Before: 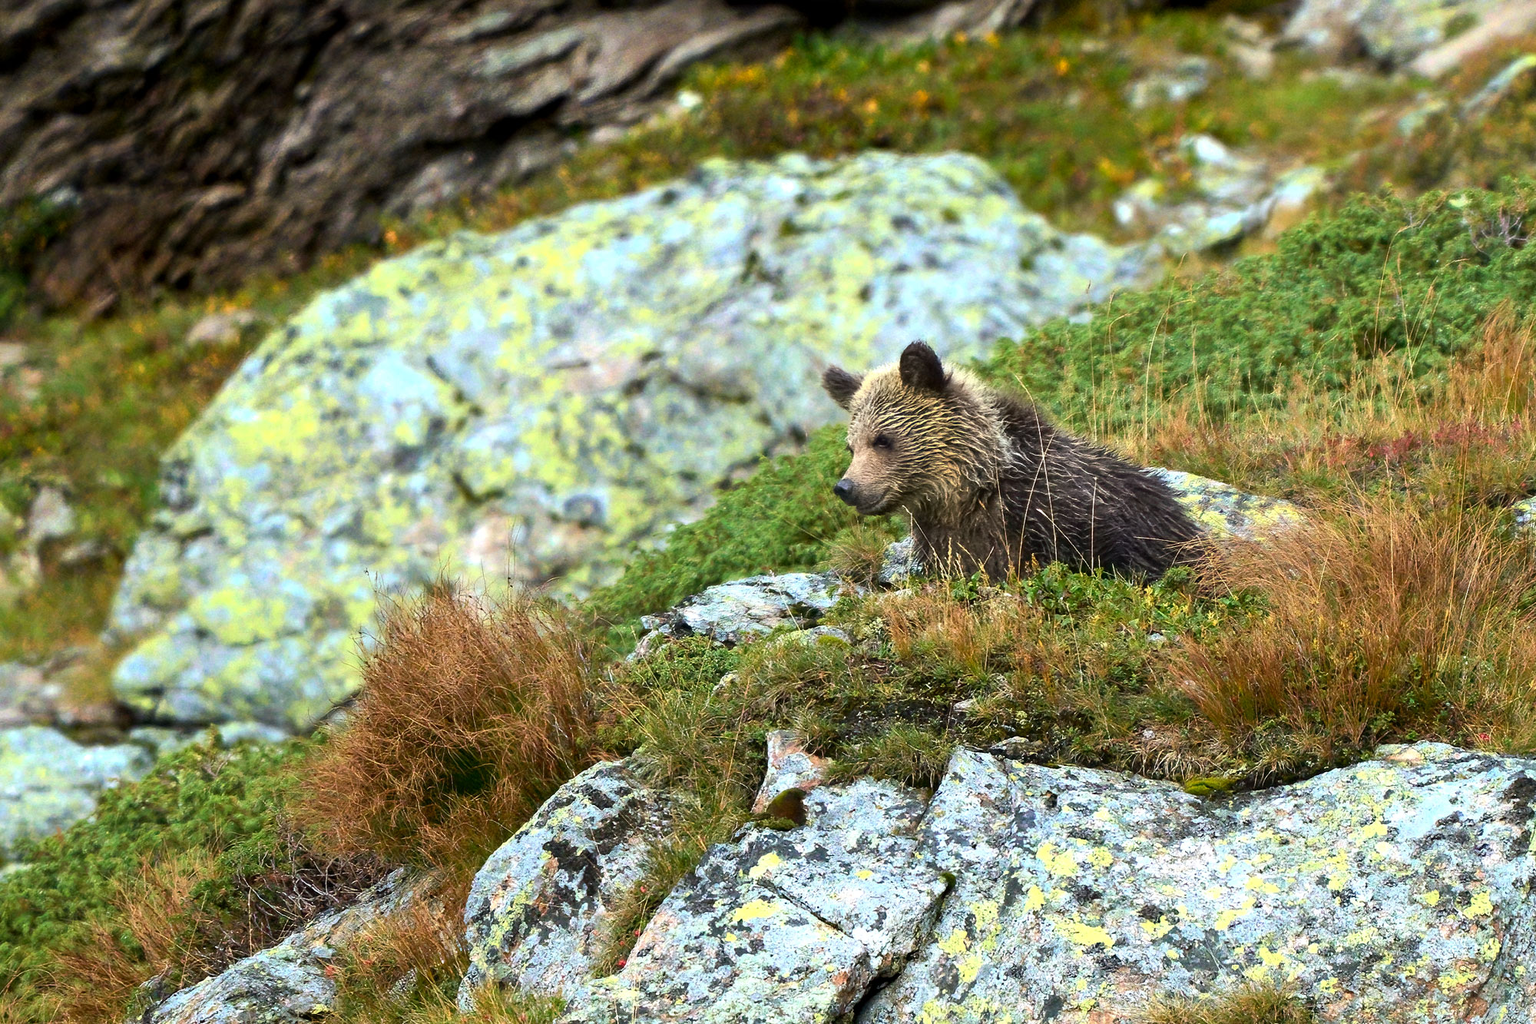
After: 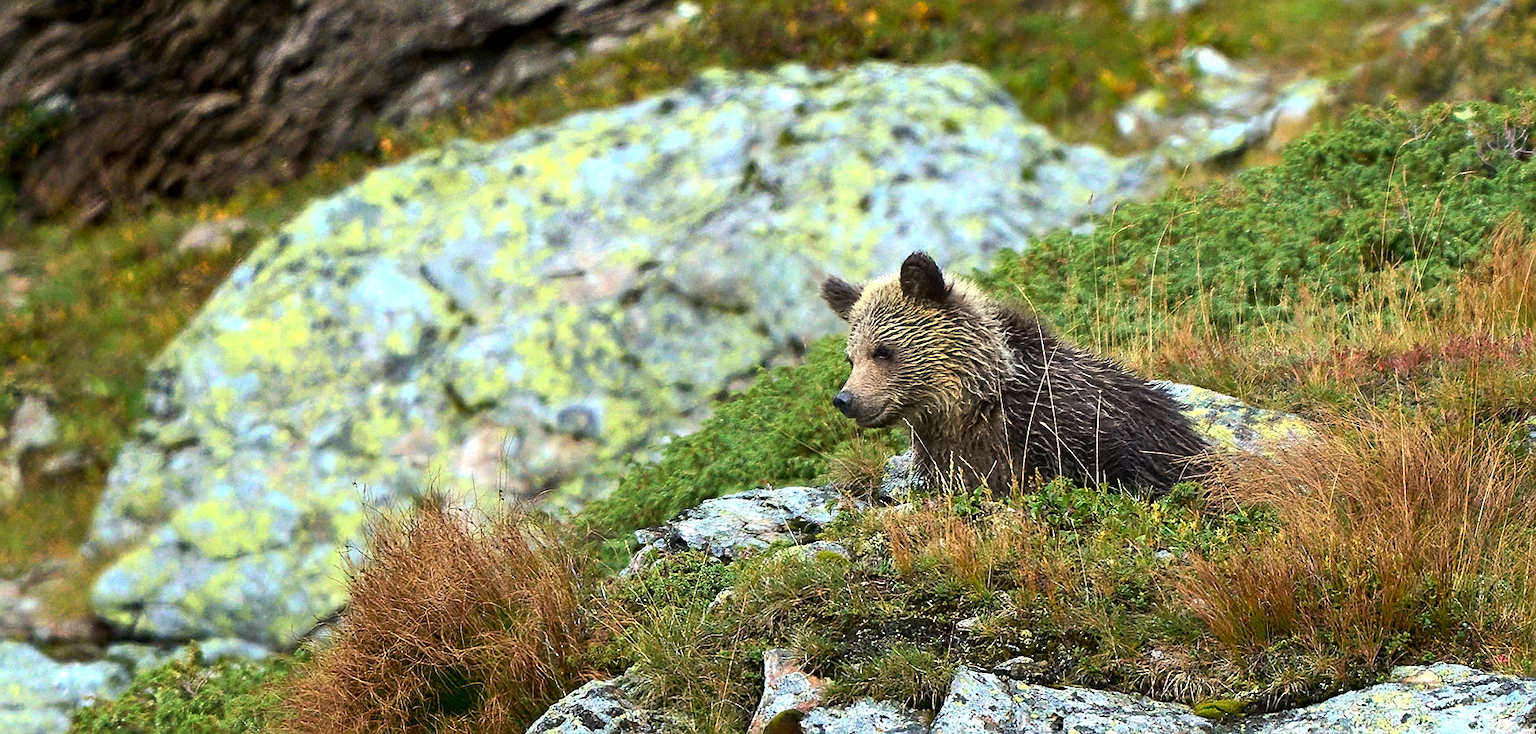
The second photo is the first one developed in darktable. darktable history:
sharpen: on, module defaults
crop and rotate: top 8.293%, bottom 20.996%
rotate and perspective: rotation 0.226°, lens shift (vertical) -0.042, crop left 0.023, crop right 0.982, crop top 0.006, crop bottom 0.994
